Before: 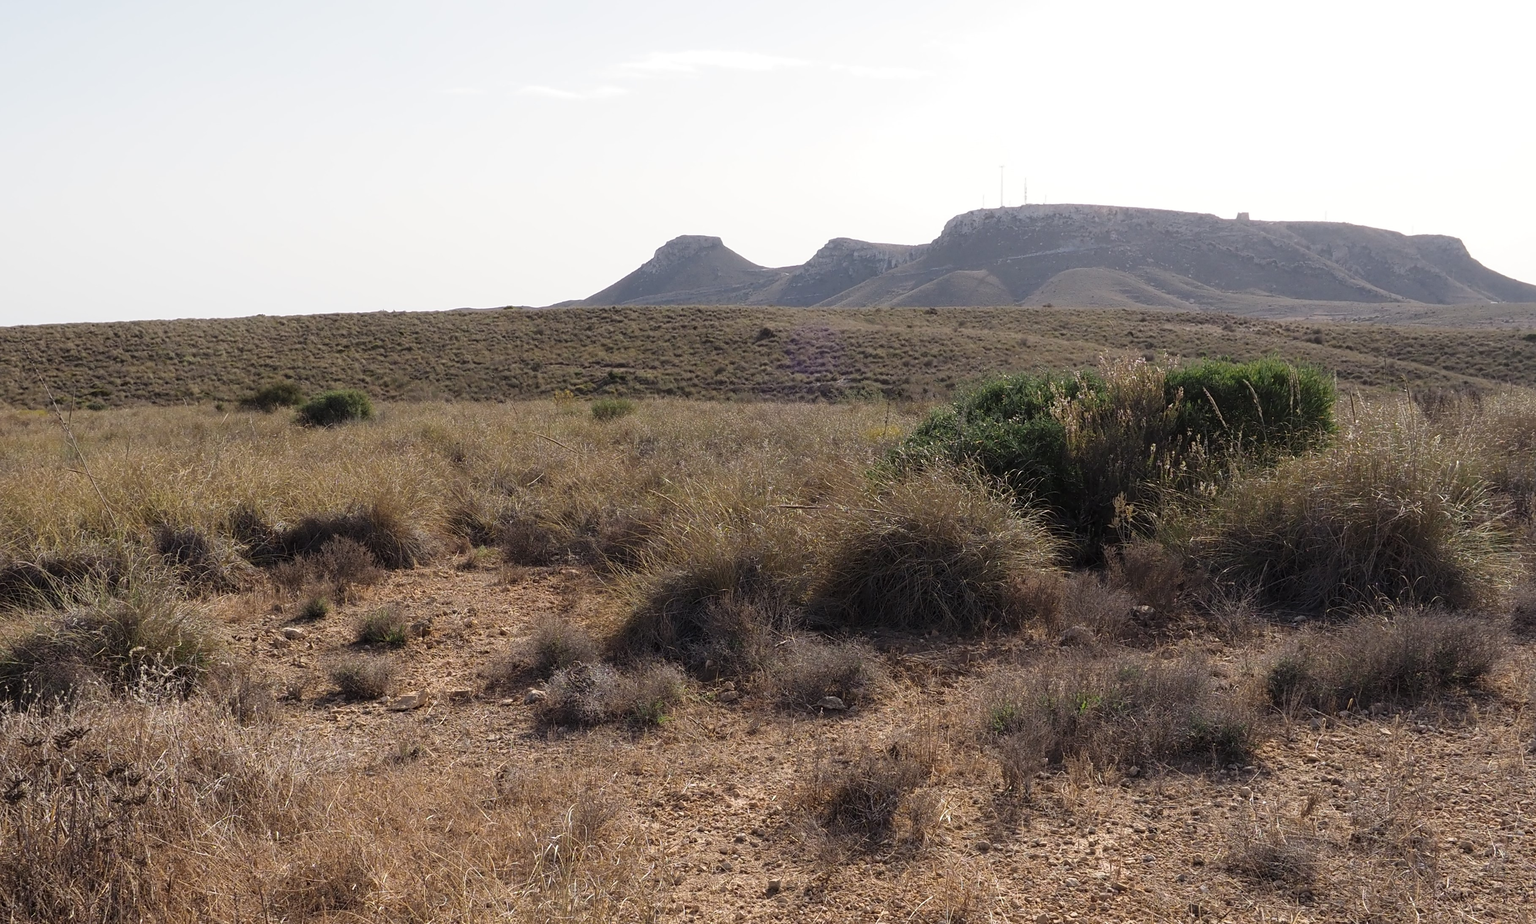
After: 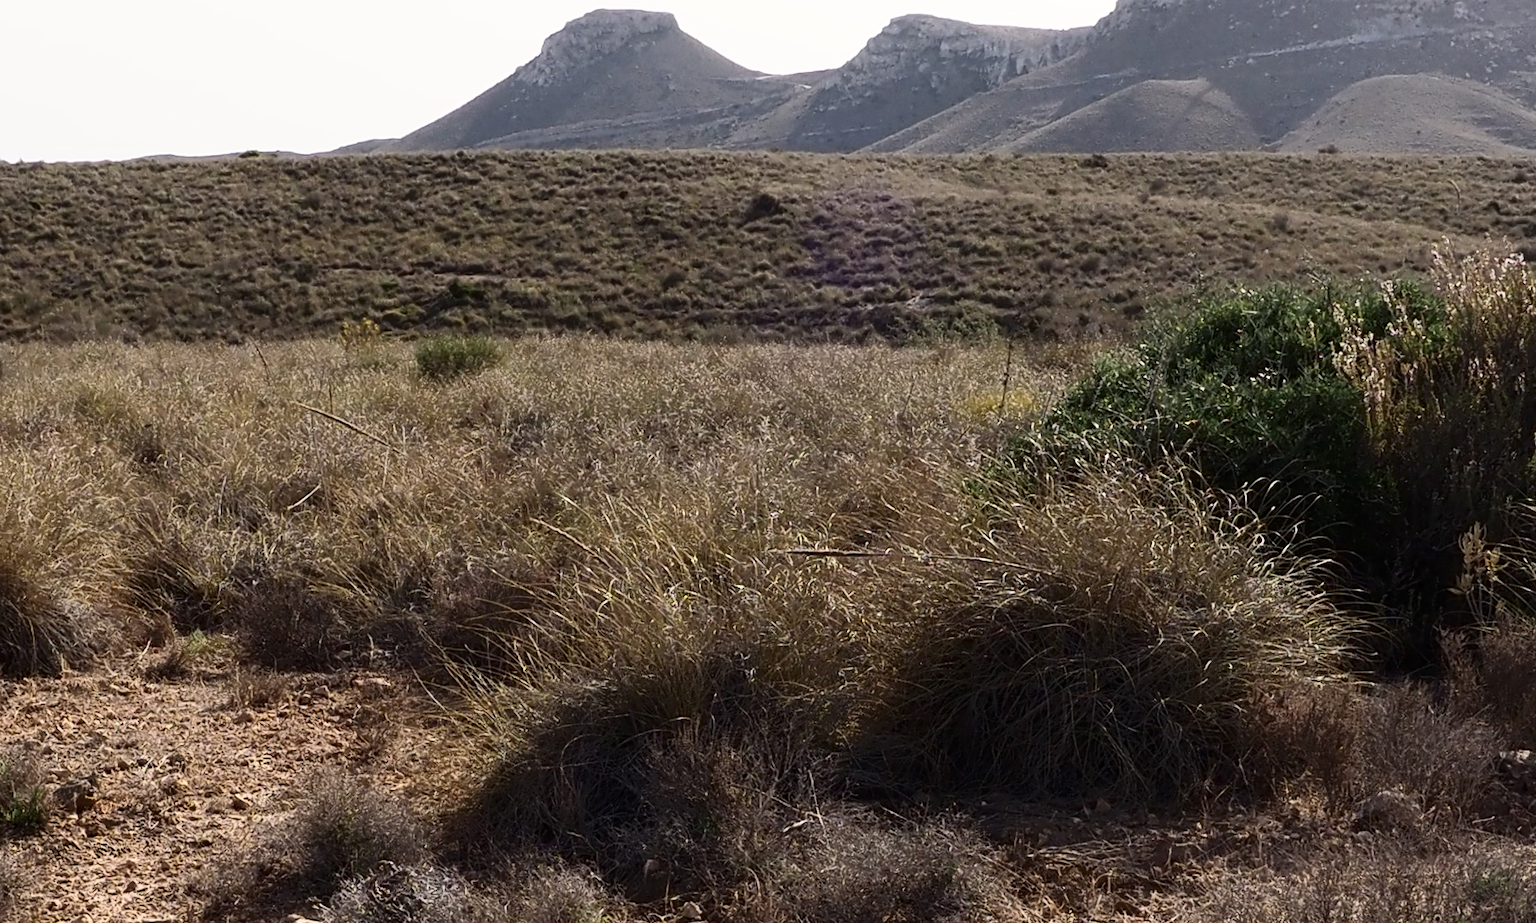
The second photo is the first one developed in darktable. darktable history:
contrast brightness saturation: contrast 0.28
crop: left 25%, top 25%, right 25%, bottom 25%
